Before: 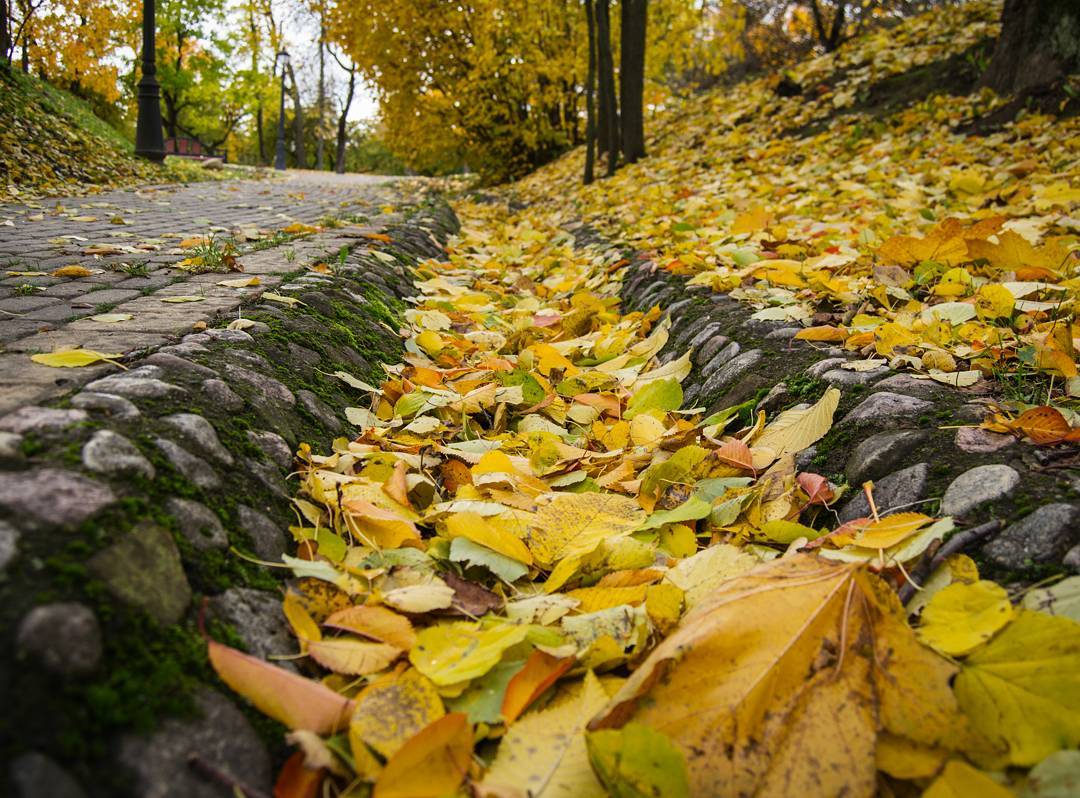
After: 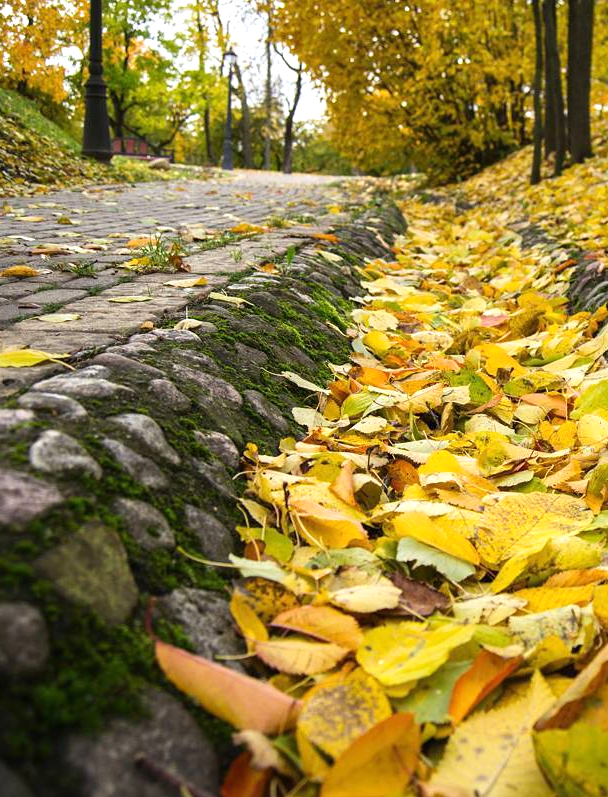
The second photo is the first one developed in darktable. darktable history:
exposure: black level correction 0, exposure 0.498 EV, compensate exposure bias true, compensate highlight preservation false
crop: left 4.969%, right 38.706%
